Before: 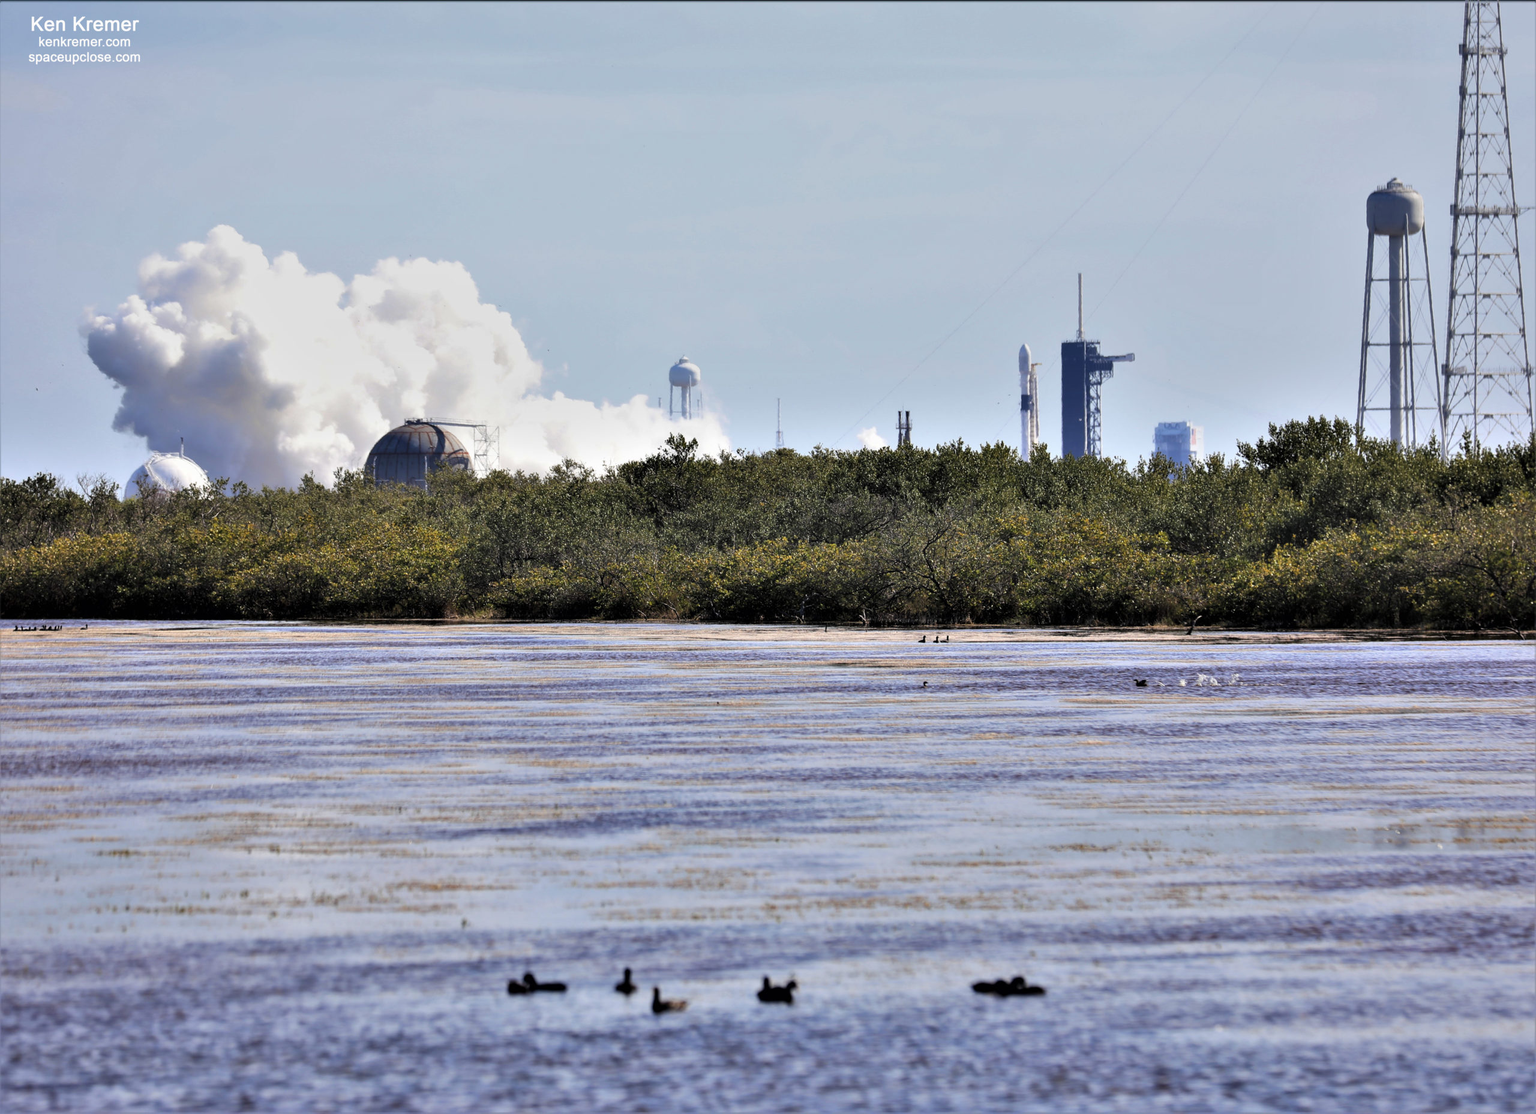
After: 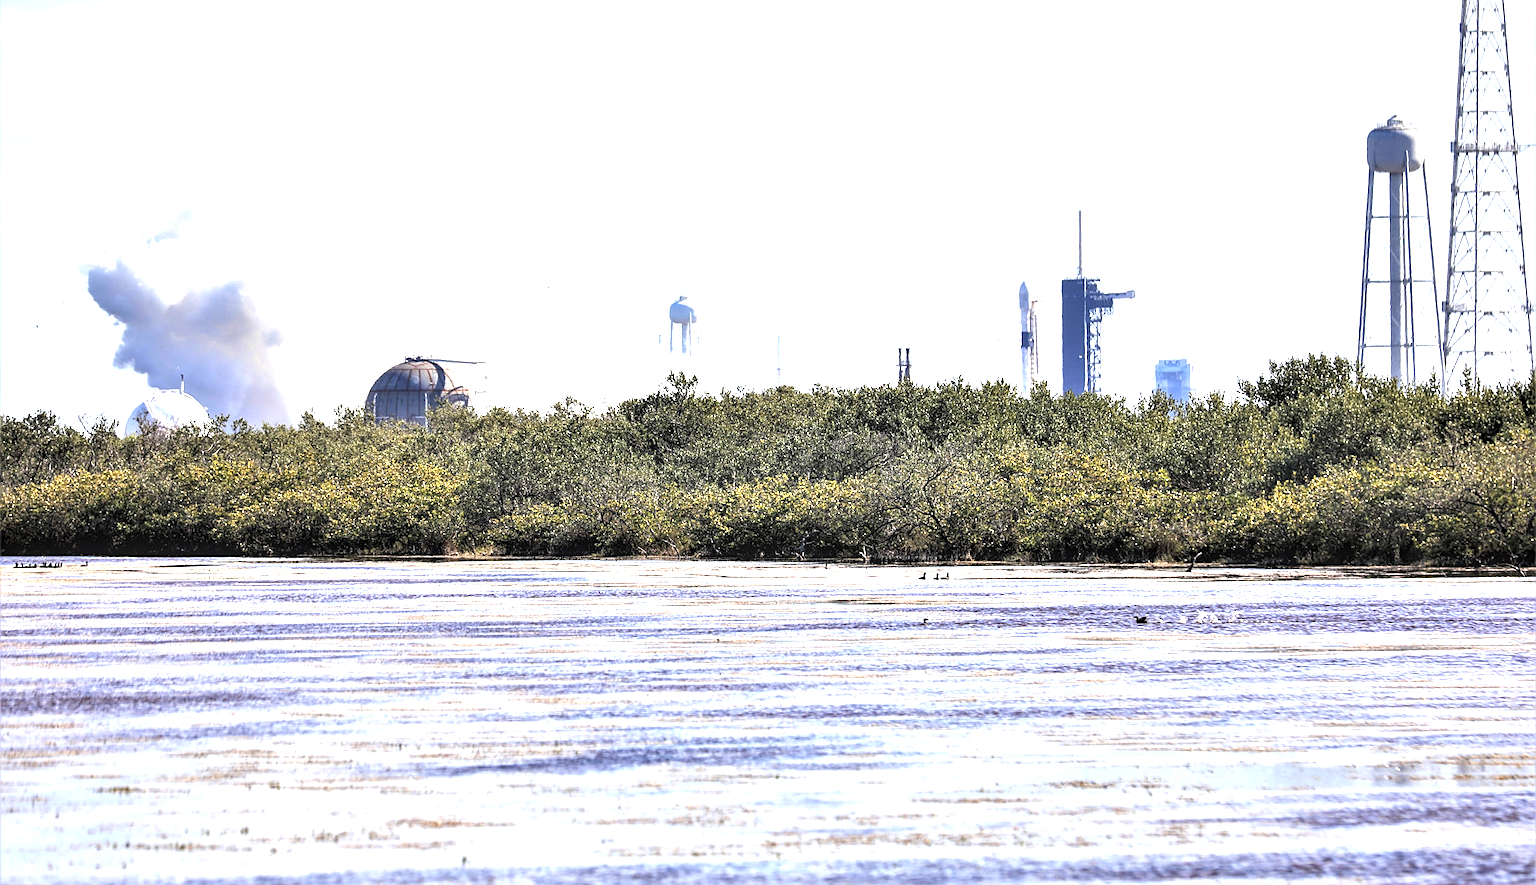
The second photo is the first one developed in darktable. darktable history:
crop and rotate: top 5.668%, bottom 14.854%
local contrast: detail 130%
exposure: black level correction 0.001, exposure 1.399 EV, compensate highlight preservation false
tone equalizer: on, module defaults
sharpen: on, module defaults
color zones: curves: ch0 [(0, 0.5) (0.143, 0.52) (0.286, 0.5) (0.429, 0.5) (0.571, 0.5) (0.714, 0.5) (0.857, 0.5) (1, 0.5)]; ch1 [(0, 0.489) (0.155, 0.45) (0.286, 0.466) (0.429, 0.5) (0.571, 0.5) (0.714, 0.5) (0.857, 0.5) (1, 0.489)]
